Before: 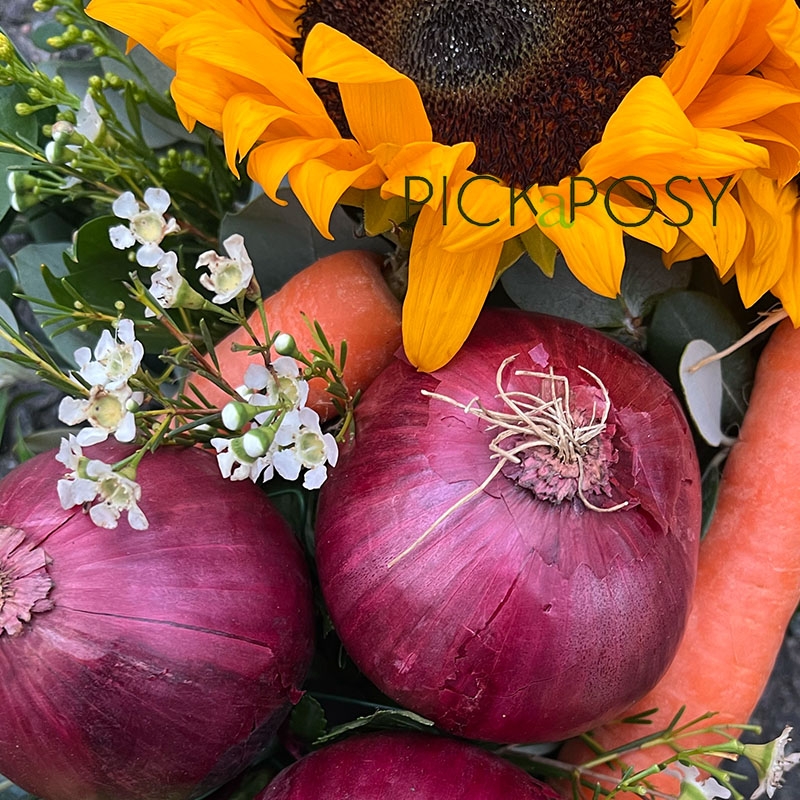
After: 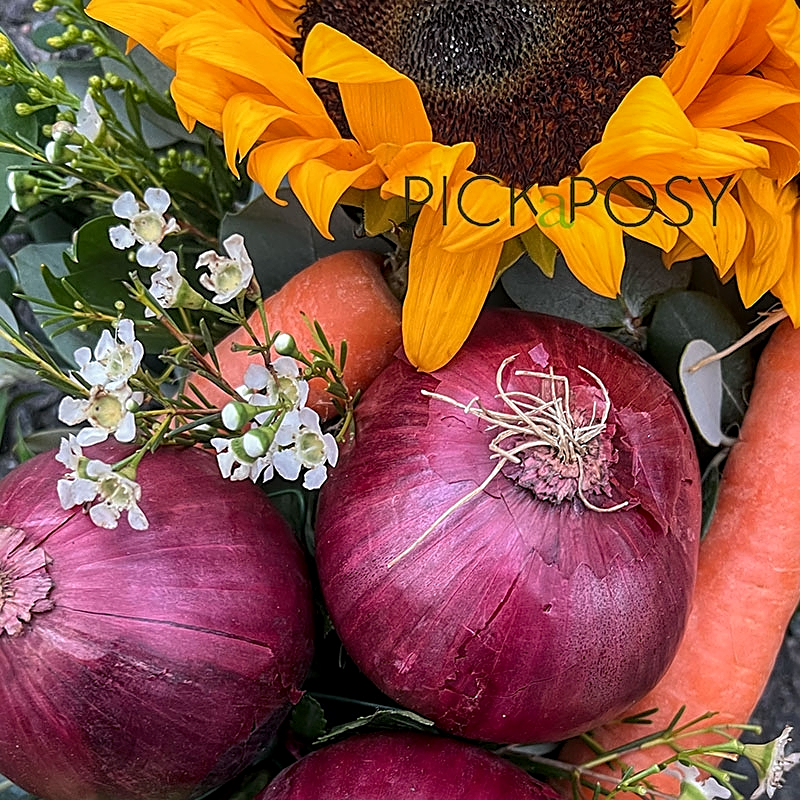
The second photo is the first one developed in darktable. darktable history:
exposure: exposure -0.045 EV, compensate highlight preservation false
local contrast: on, module defaults
sharpen: amount 0.598
